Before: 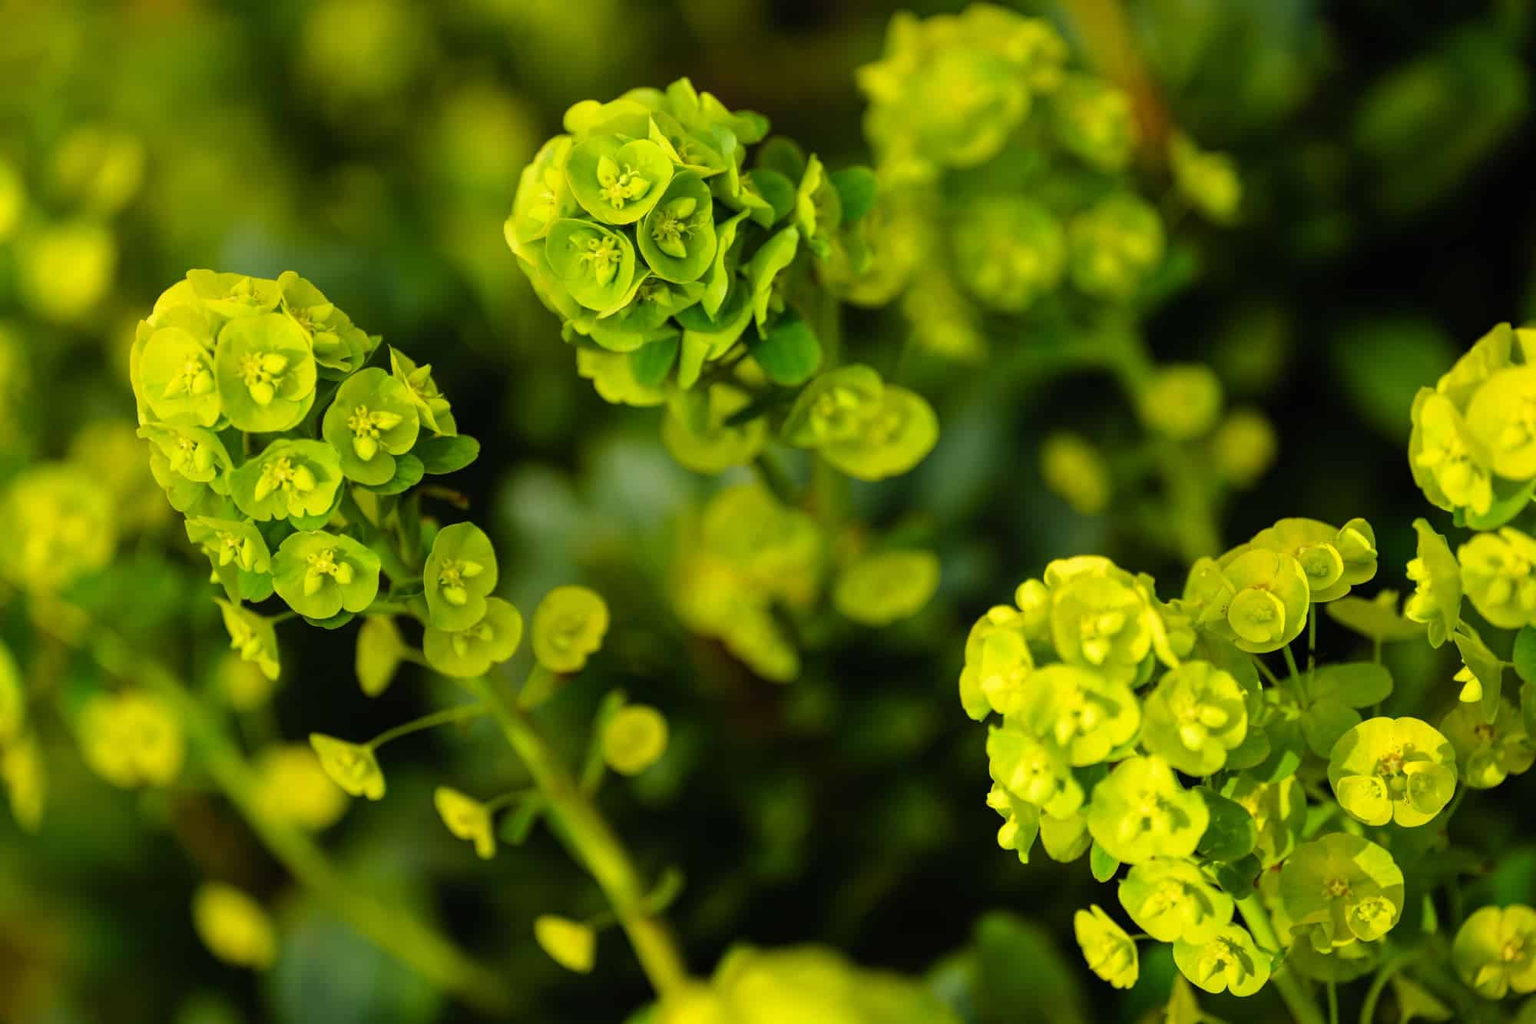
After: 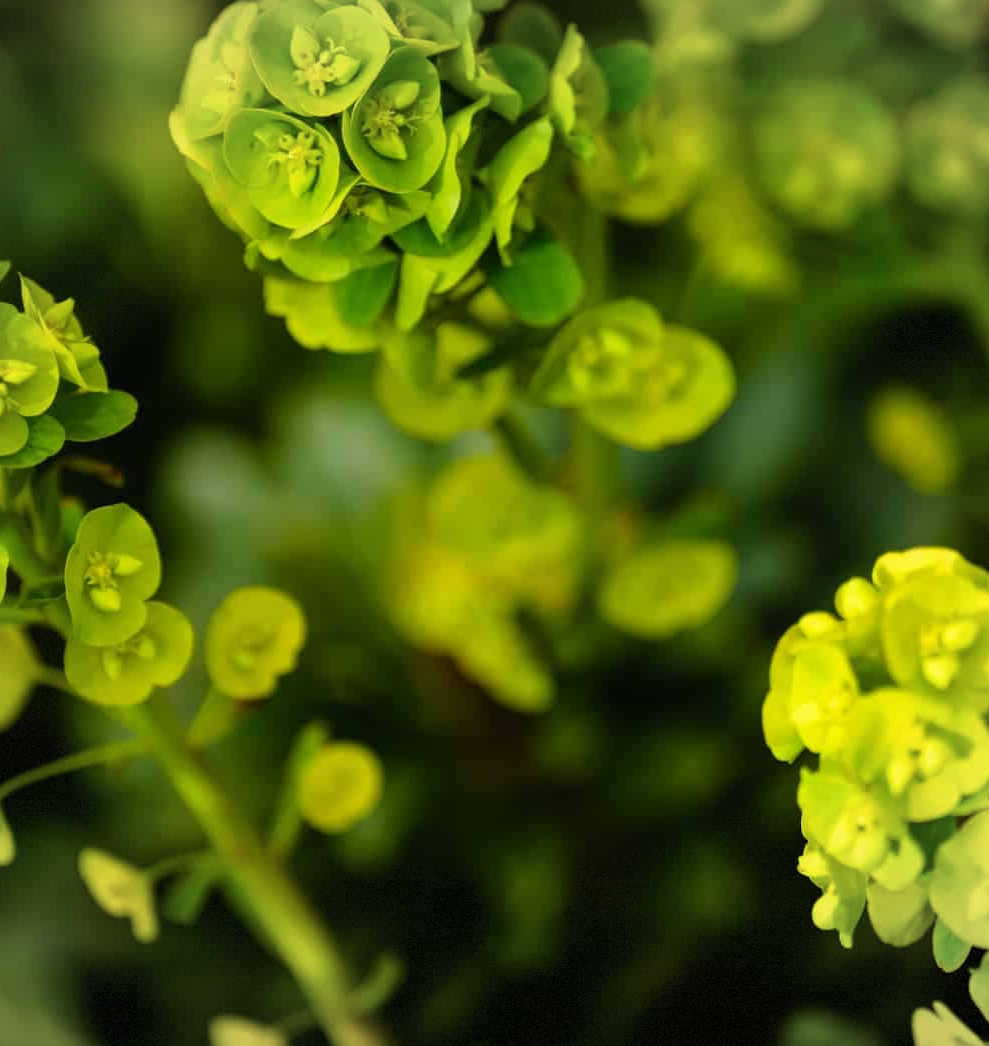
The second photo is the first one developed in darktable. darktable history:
crop and rotate: angle 0.02°, left 24.353%, top 13.219%, right 26.156%, bottom 8.224%
vignetting: fall-off start 85%, fall-off radius 80%, brightness -0.182, saturation -0.3, width/height ratio 1.219, dithering 8-bit output, unbound false
